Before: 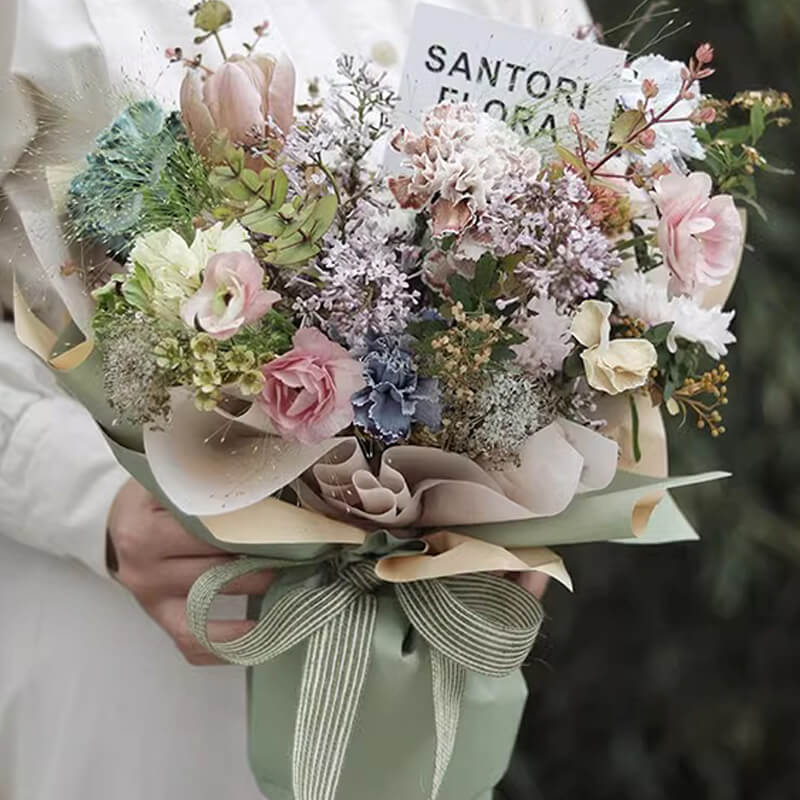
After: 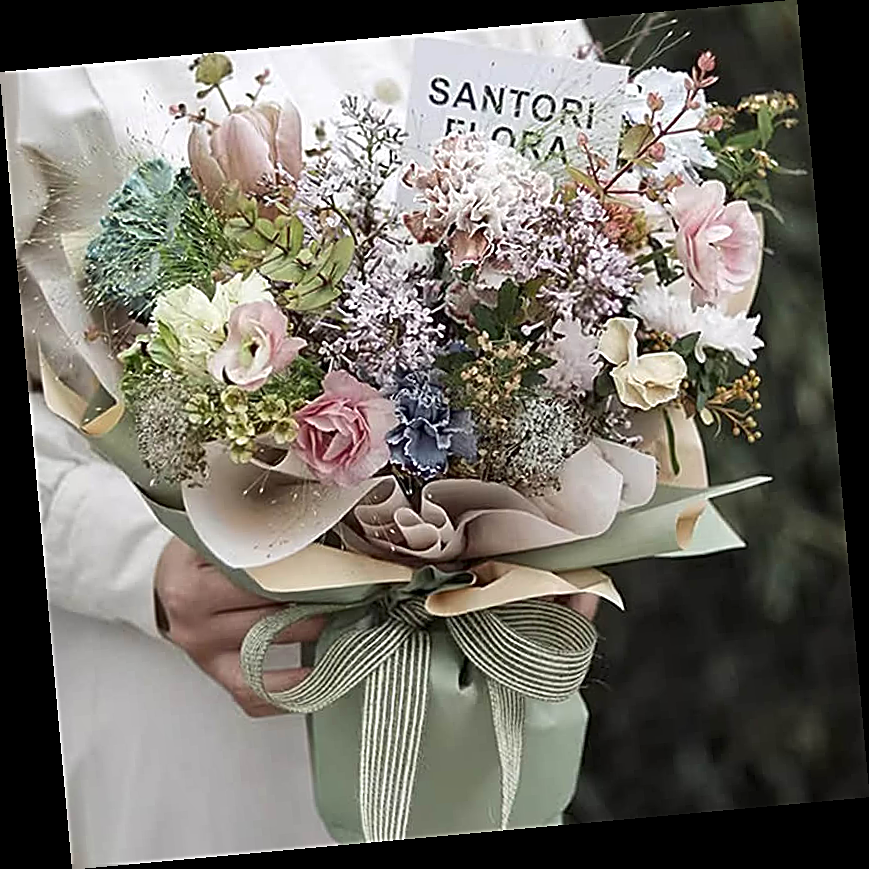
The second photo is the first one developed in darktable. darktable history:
rotate and perspective: rotation -5.2°, automatic cropping off
sharpen: amount 1
local contrast: mode bilateral grid, contrast 20, coarseness 50, detail 132%, midtone range 0.2
contrast brightness saturation: contrast 0.07
